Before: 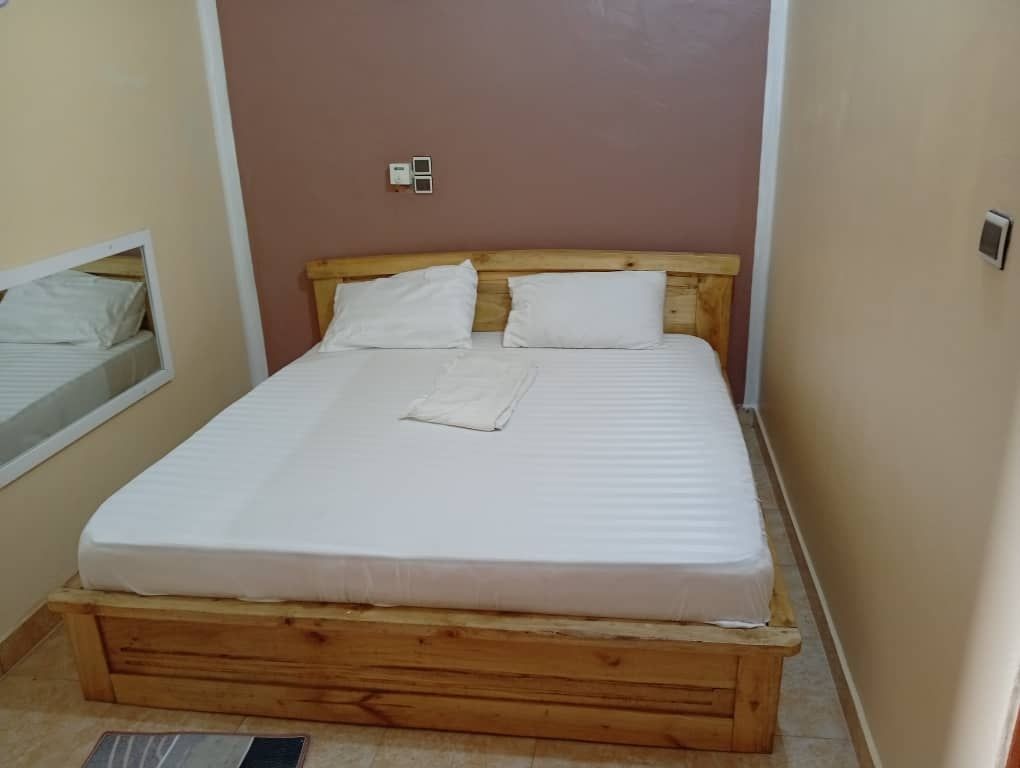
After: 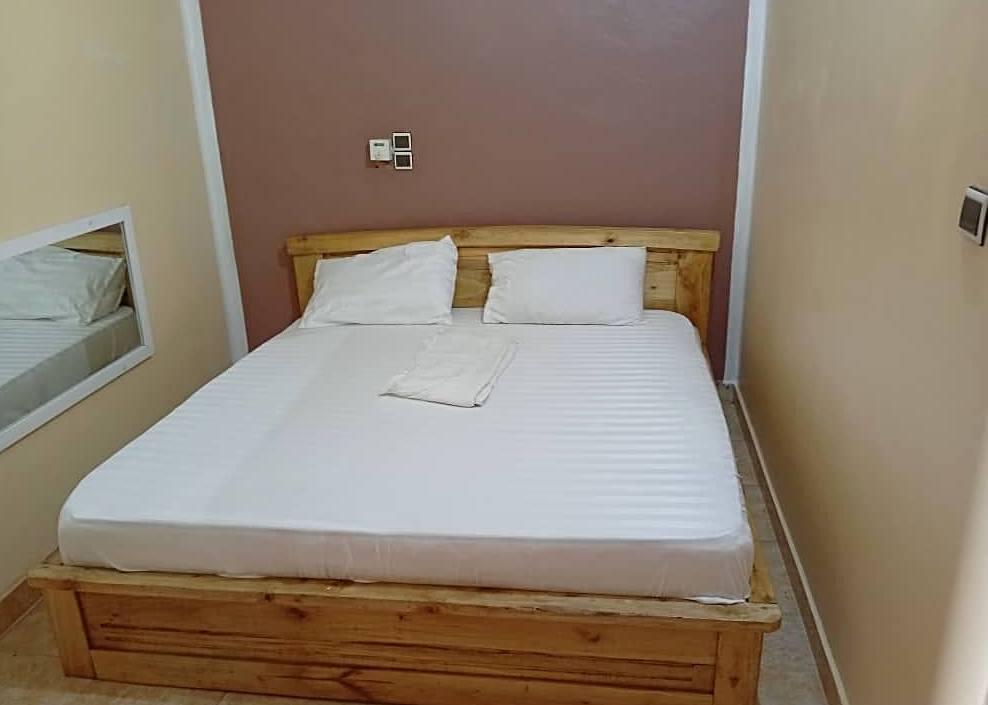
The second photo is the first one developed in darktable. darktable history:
crop: left 1.964%, top 3.251%, right 1.122%, bottom 4.933%
exposure: exposure 0.127 EV, compensate highlight preservation false
sharpen: on, module defaults
